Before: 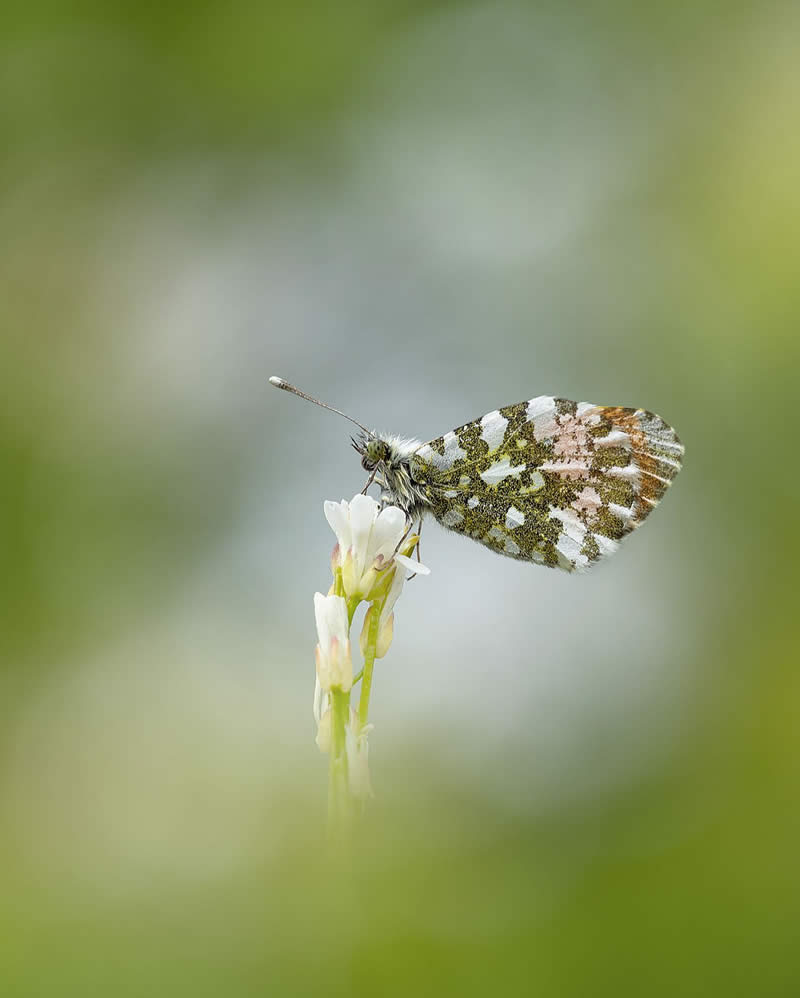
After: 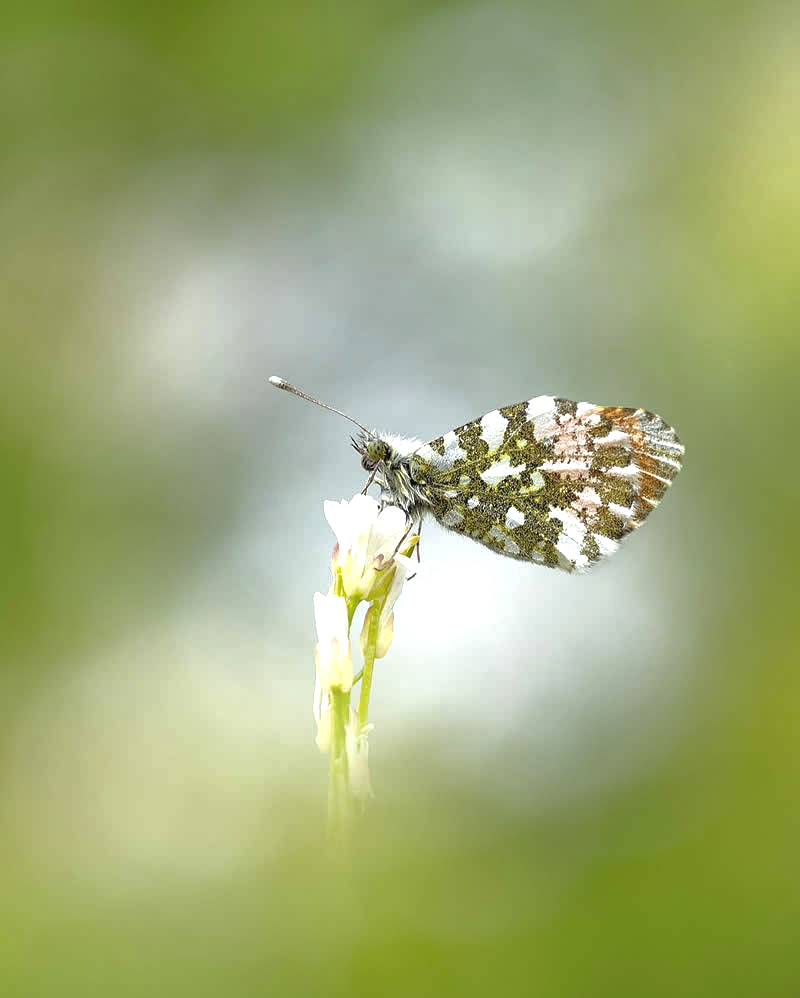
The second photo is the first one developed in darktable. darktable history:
exposure: exposure 0.602 EV, compensate highlight preservation false
tone equalizer: -8 EV -0.001 EV, -7 EV 0.002 EV, -6 EV -0.005 EV, -5 EV -0.008 EV, -4 EV -0.067 EV, -3 EV -0.204 EV, -2 EV -0.247 EV, -1 EV 0.114 EV, +0 EV 0.31 EV, edges refinement/feathering 500, mask exposure compensation -1.57 EV, preserve details no
